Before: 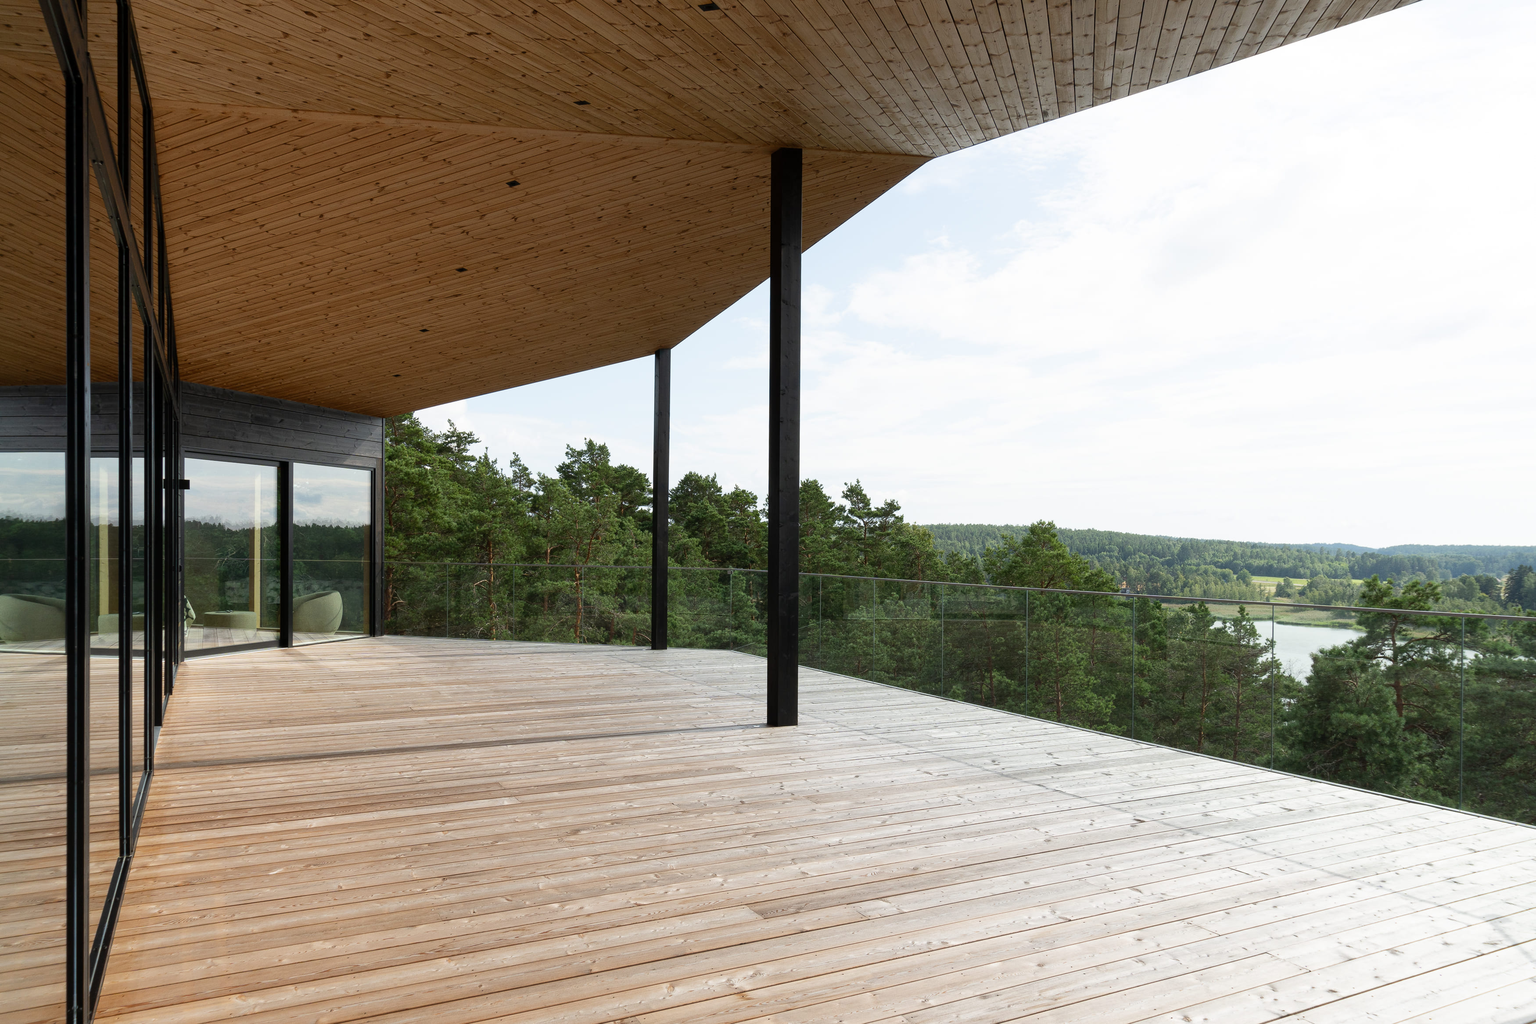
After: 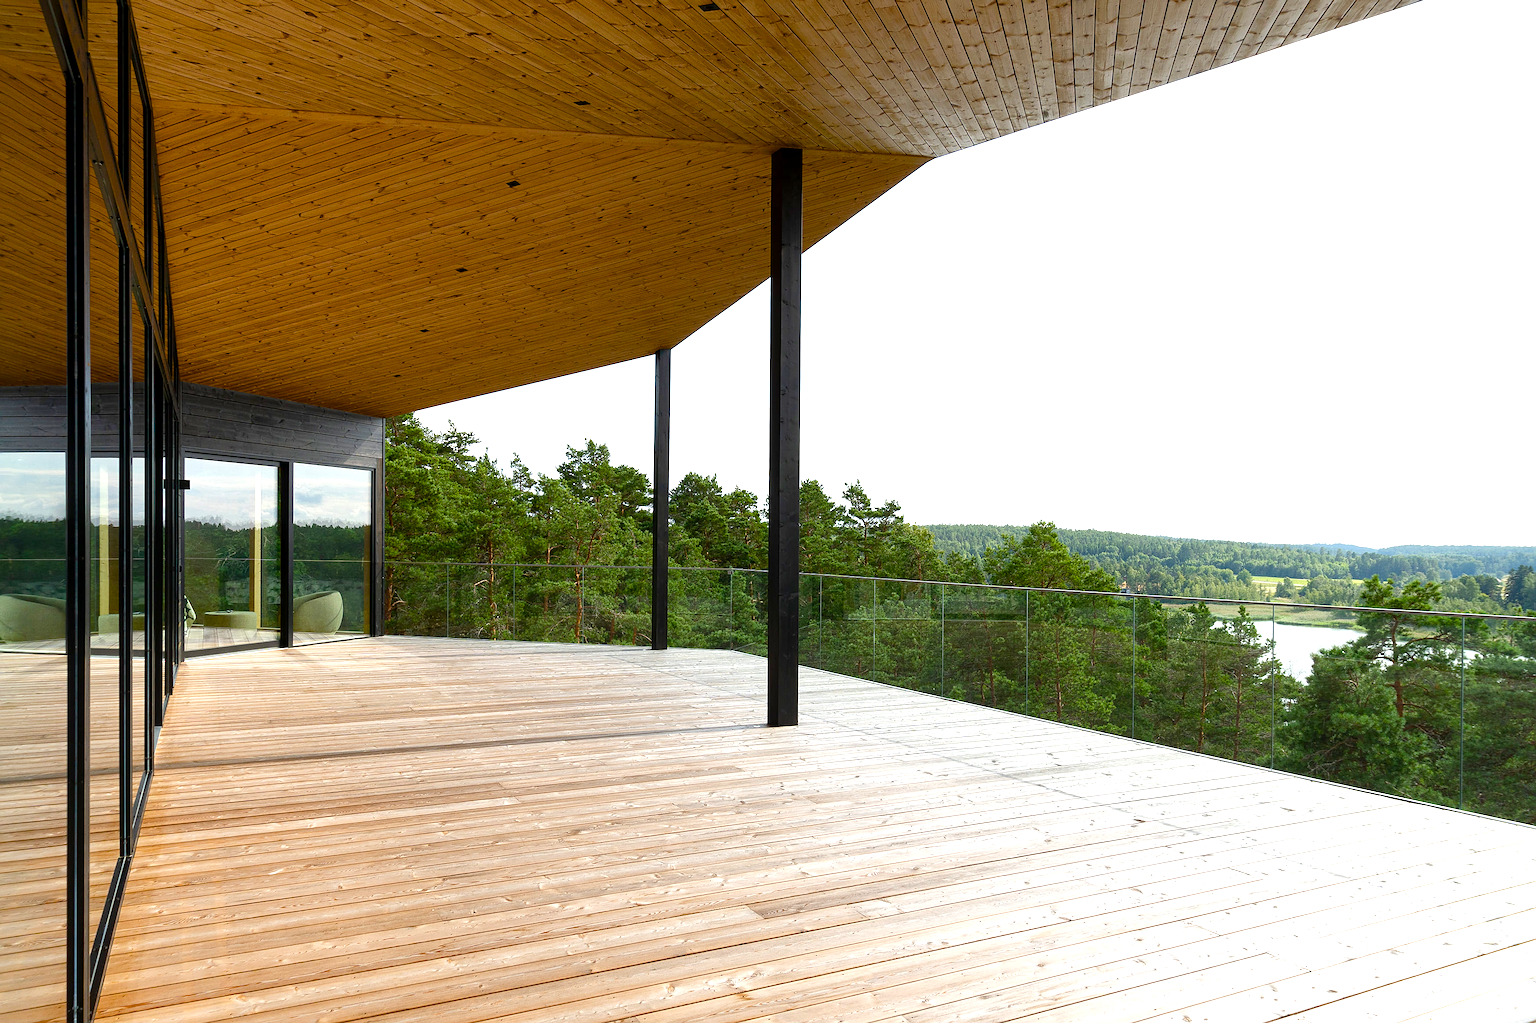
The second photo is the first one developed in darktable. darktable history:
color balance rgb: linear chroma grading › global chroma 14.82%, perceptual saturation grading › global saturation 34.725%, perceptual saturation grading › highlights -29.913%, perceptual saturation grading › shadows 35.803%
exposure: black level correction 0, exposure 0.498 EV, compensate highlight preservation false
local contrast: highlights 104%, shadows 98%, detail 119%, midtone range 0.2
sharpen: on, module defaults
